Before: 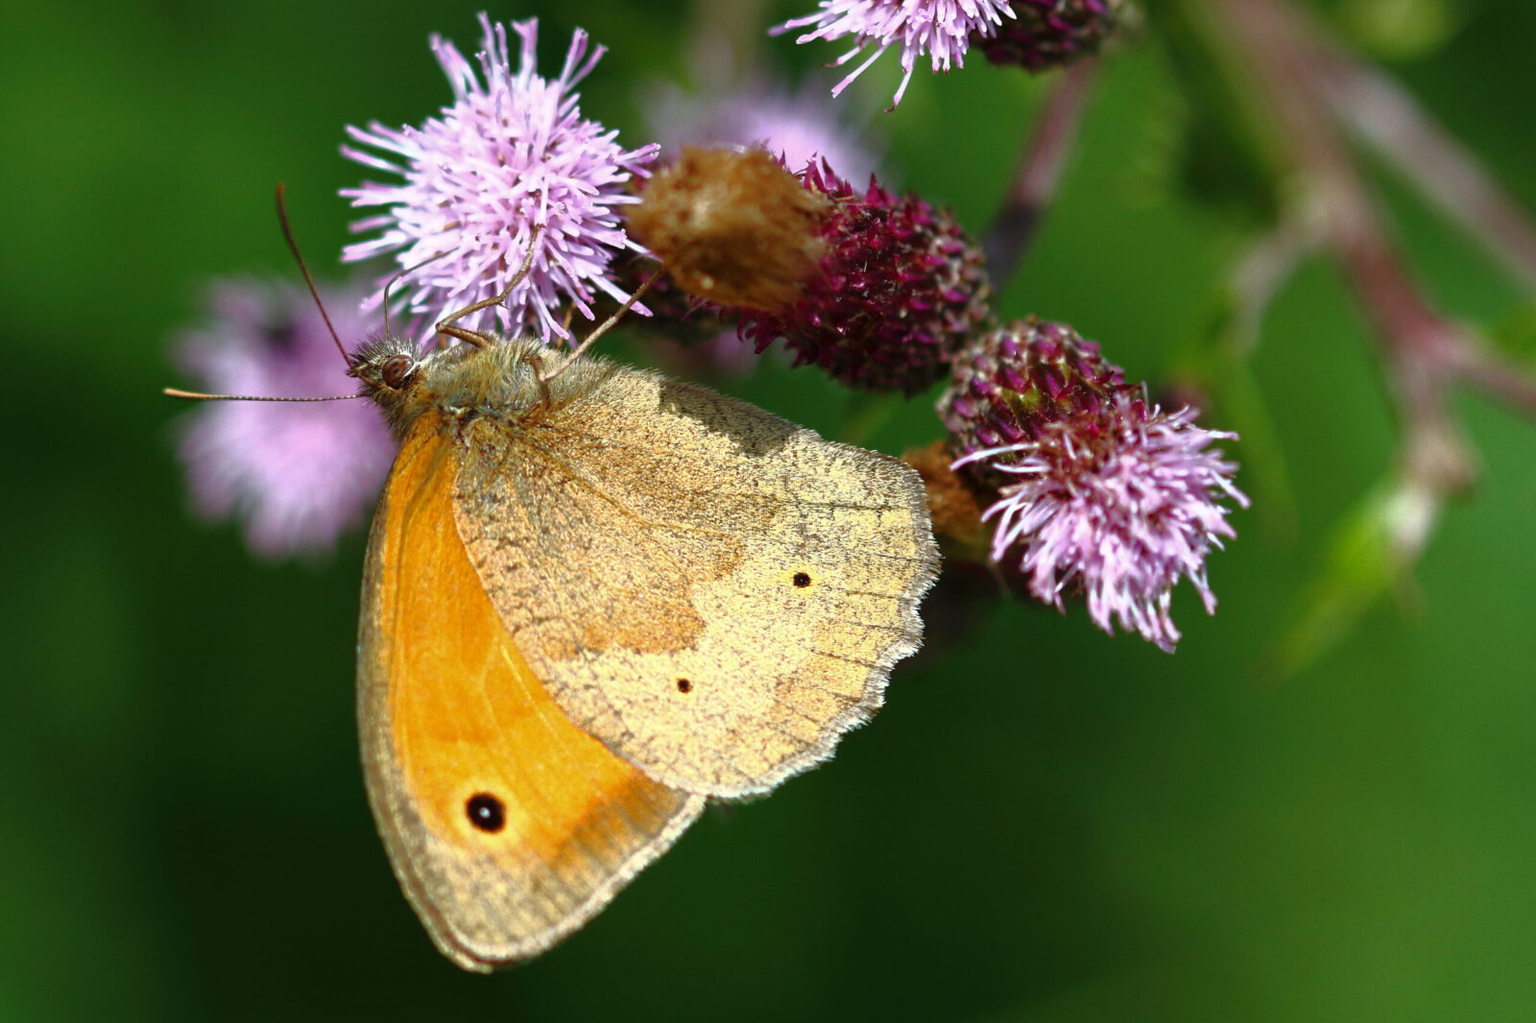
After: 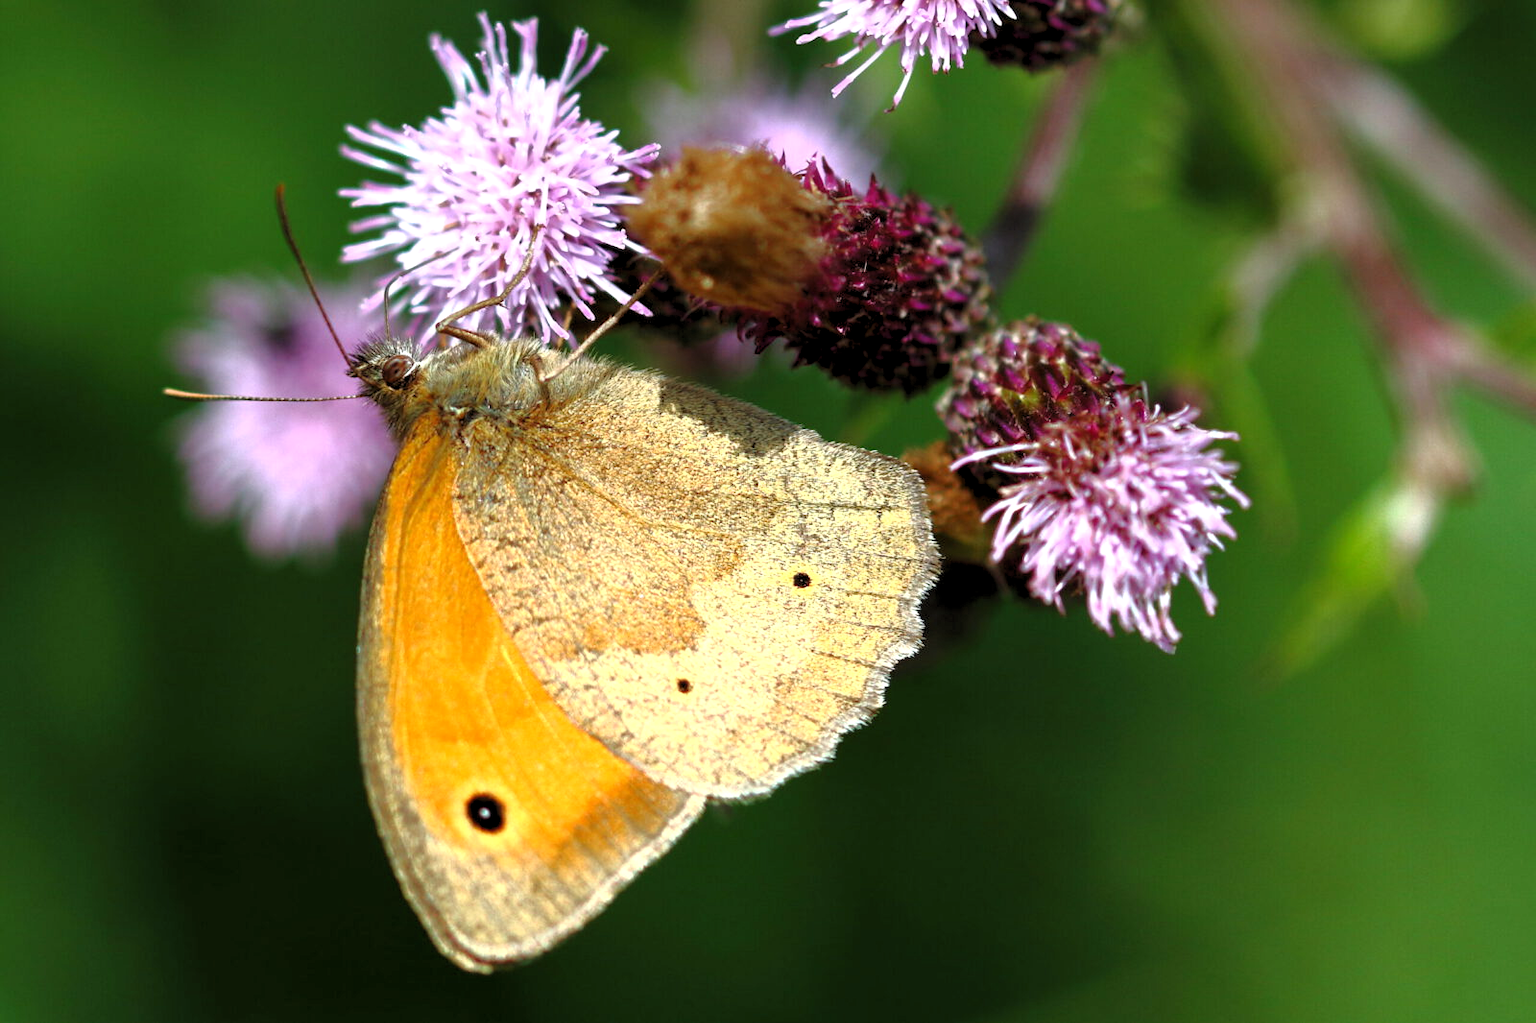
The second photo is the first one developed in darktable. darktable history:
levels: levels [0.073, 0.497, 0.972]
exposure: exposure 0.207 EV, compensate highlight preservation false
